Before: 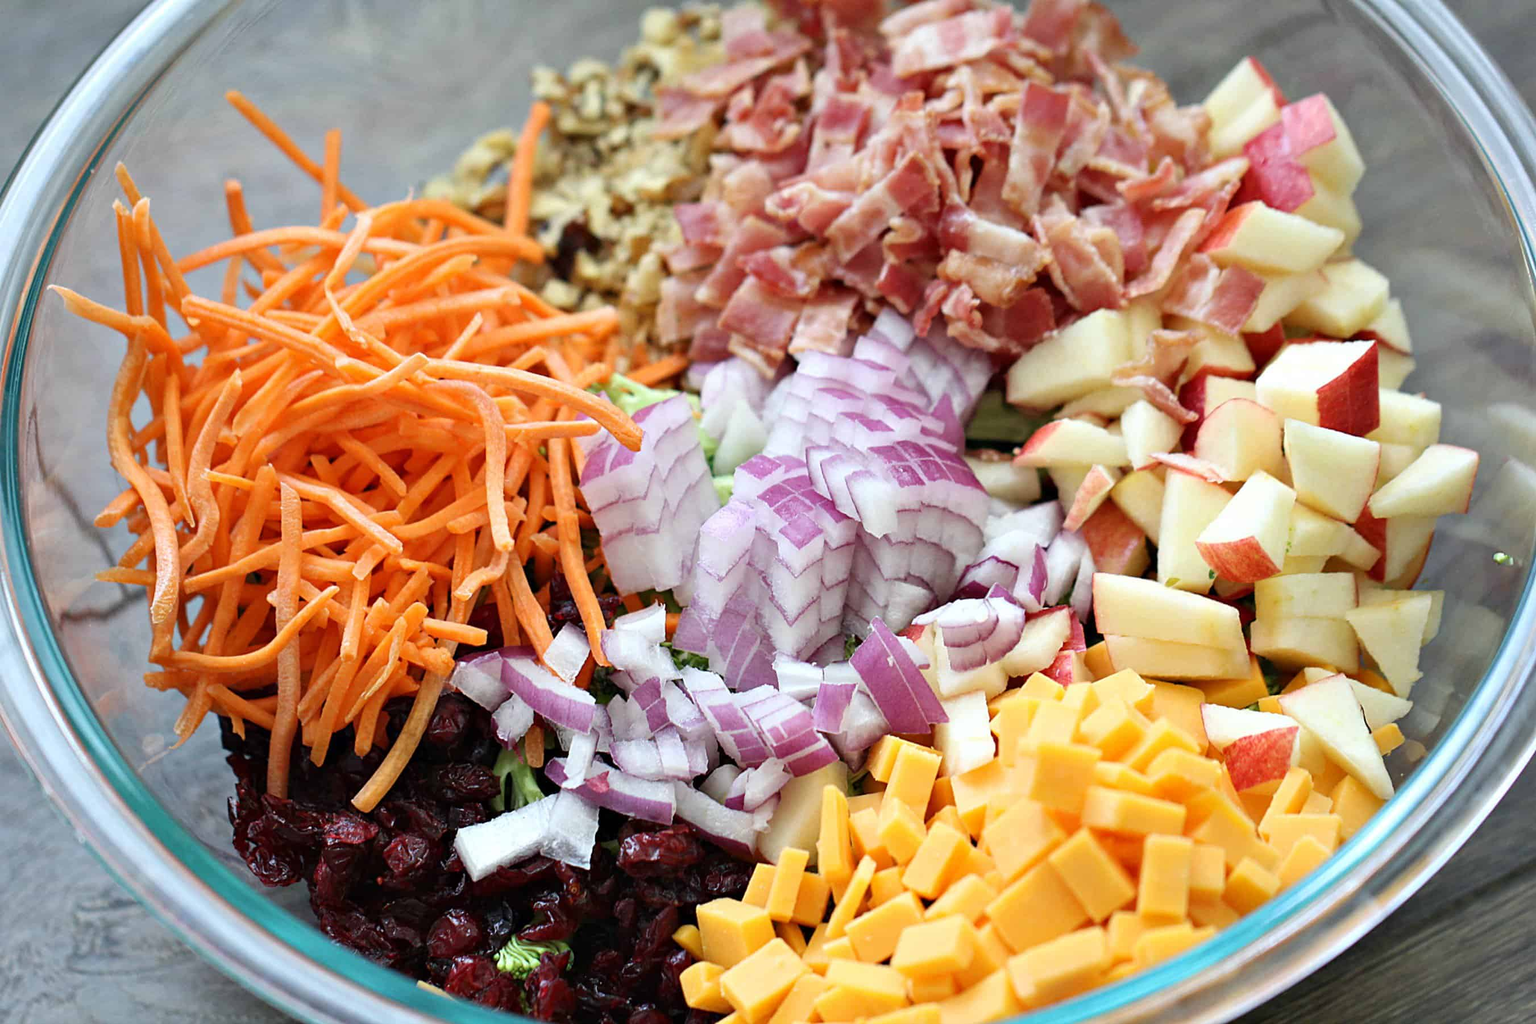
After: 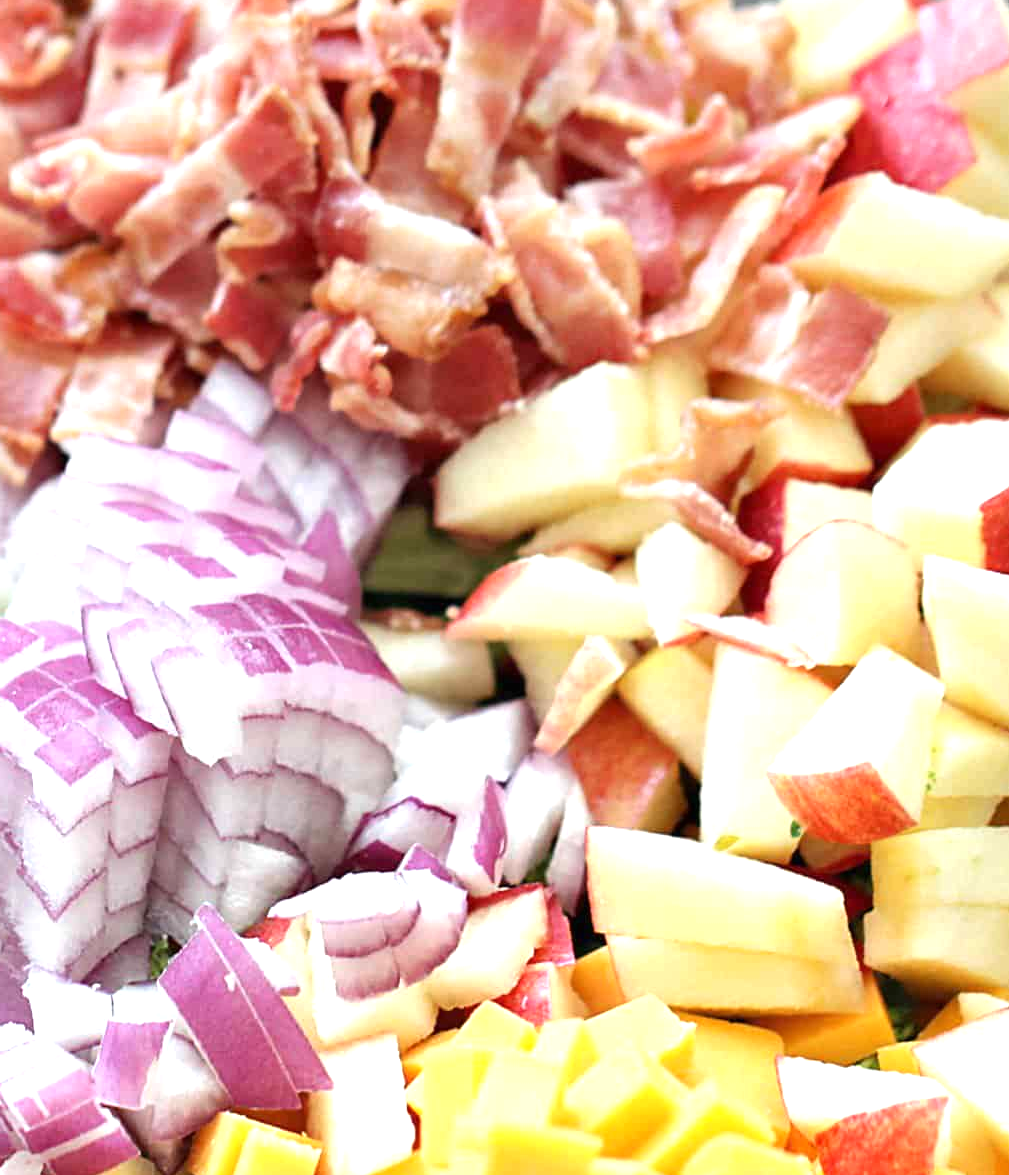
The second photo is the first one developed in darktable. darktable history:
exposure: black level correction 0, exposure 0.691 EV, compensate exposure bias true, compensate highlight preservation false
crop and rotate: left 49.474%, top 10.099%, right 13.163%, bottom 24.632%
